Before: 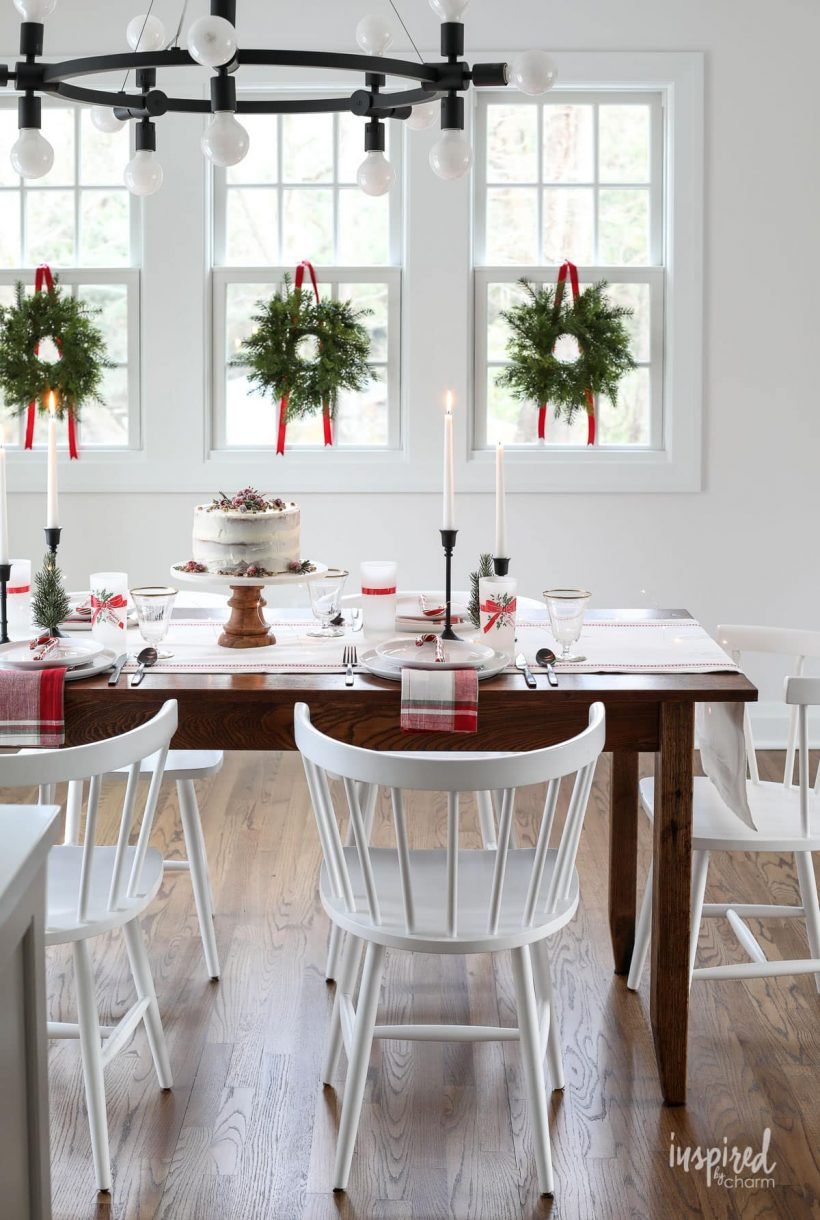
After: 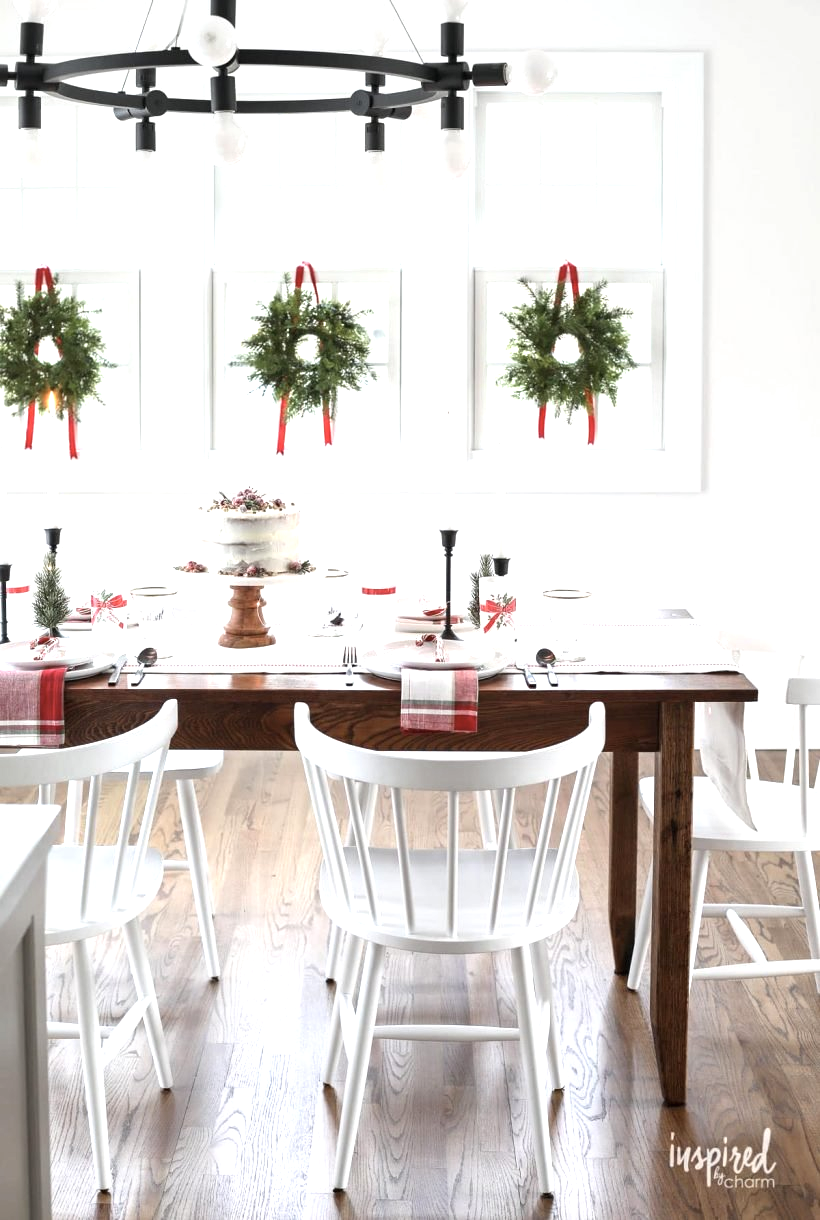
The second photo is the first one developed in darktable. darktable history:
contrast brightness saturation: saturation -0.17
exposure: black level correction 0, exposure 0.9 EV, compensate highlight preservation false
